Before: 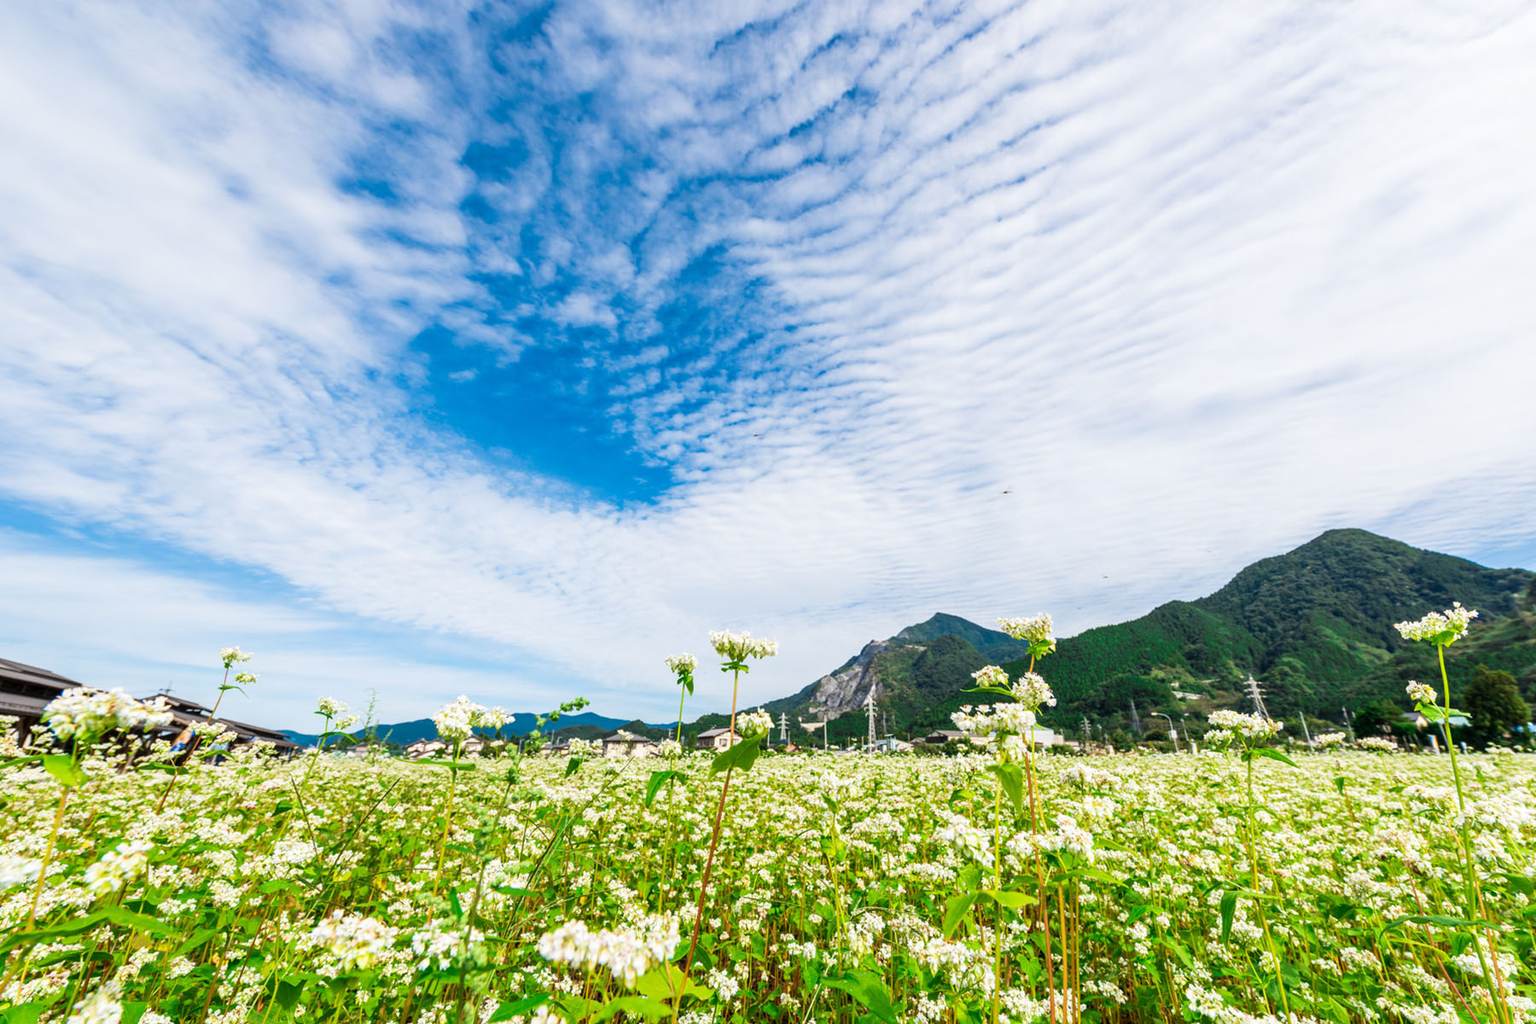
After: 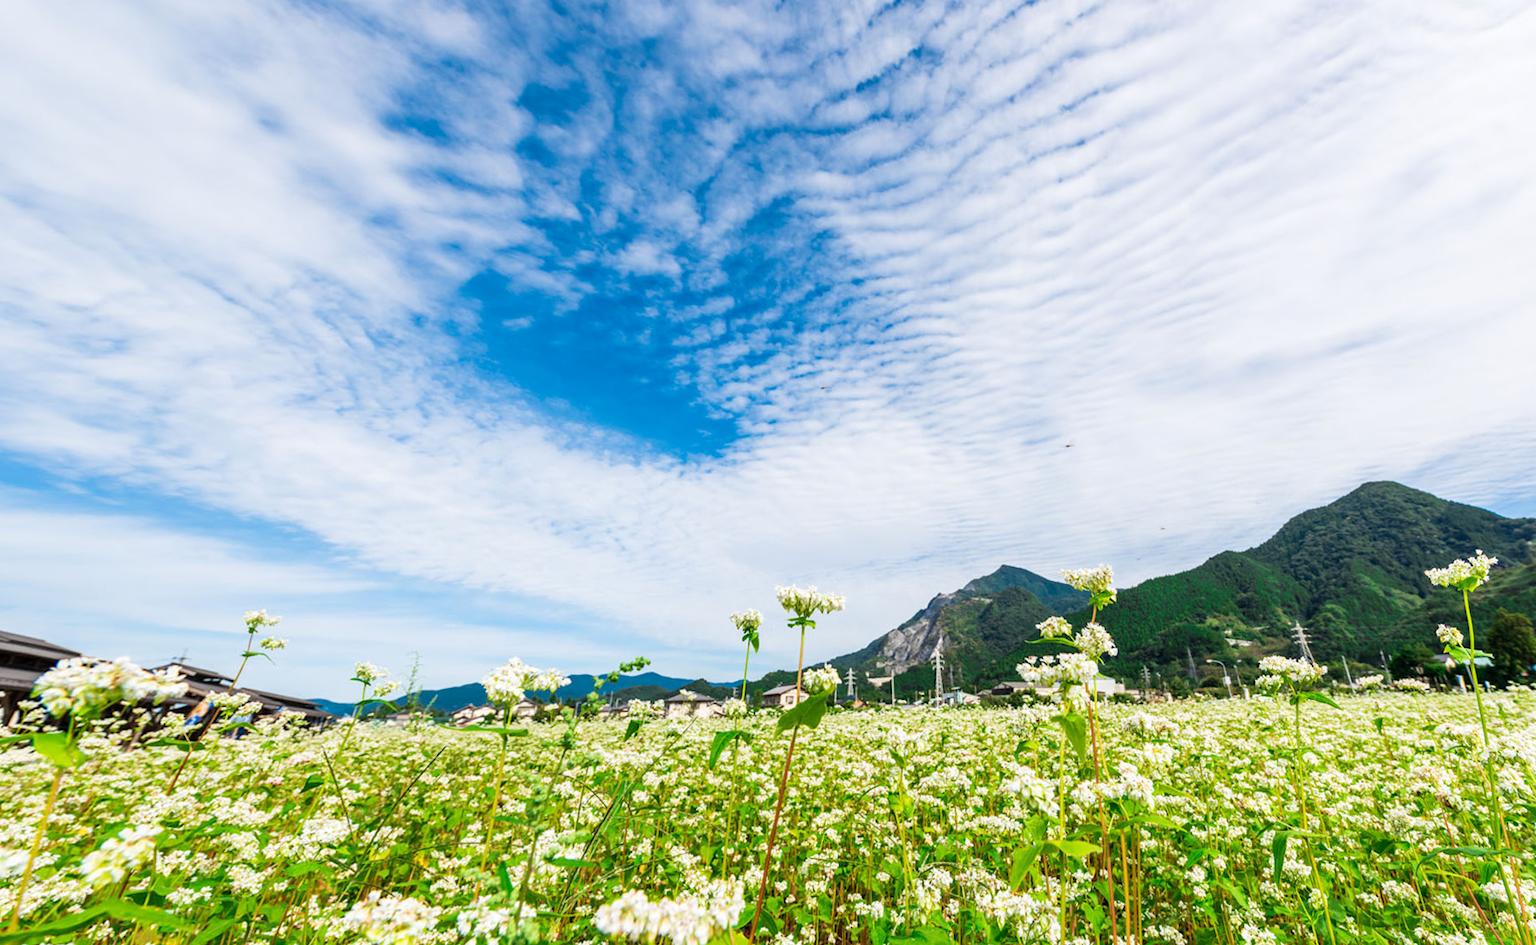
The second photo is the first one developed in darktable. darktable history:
color correction: highlights a* 0.003, highlights b* -0.283
rotate and perspective: rotation -0.013°, lens shift (vertical) -0.027, lens shift (horizontal) 0.178, crop left 0.016, crop right 0.989, crop top 0.082, crop bottom 0.918
